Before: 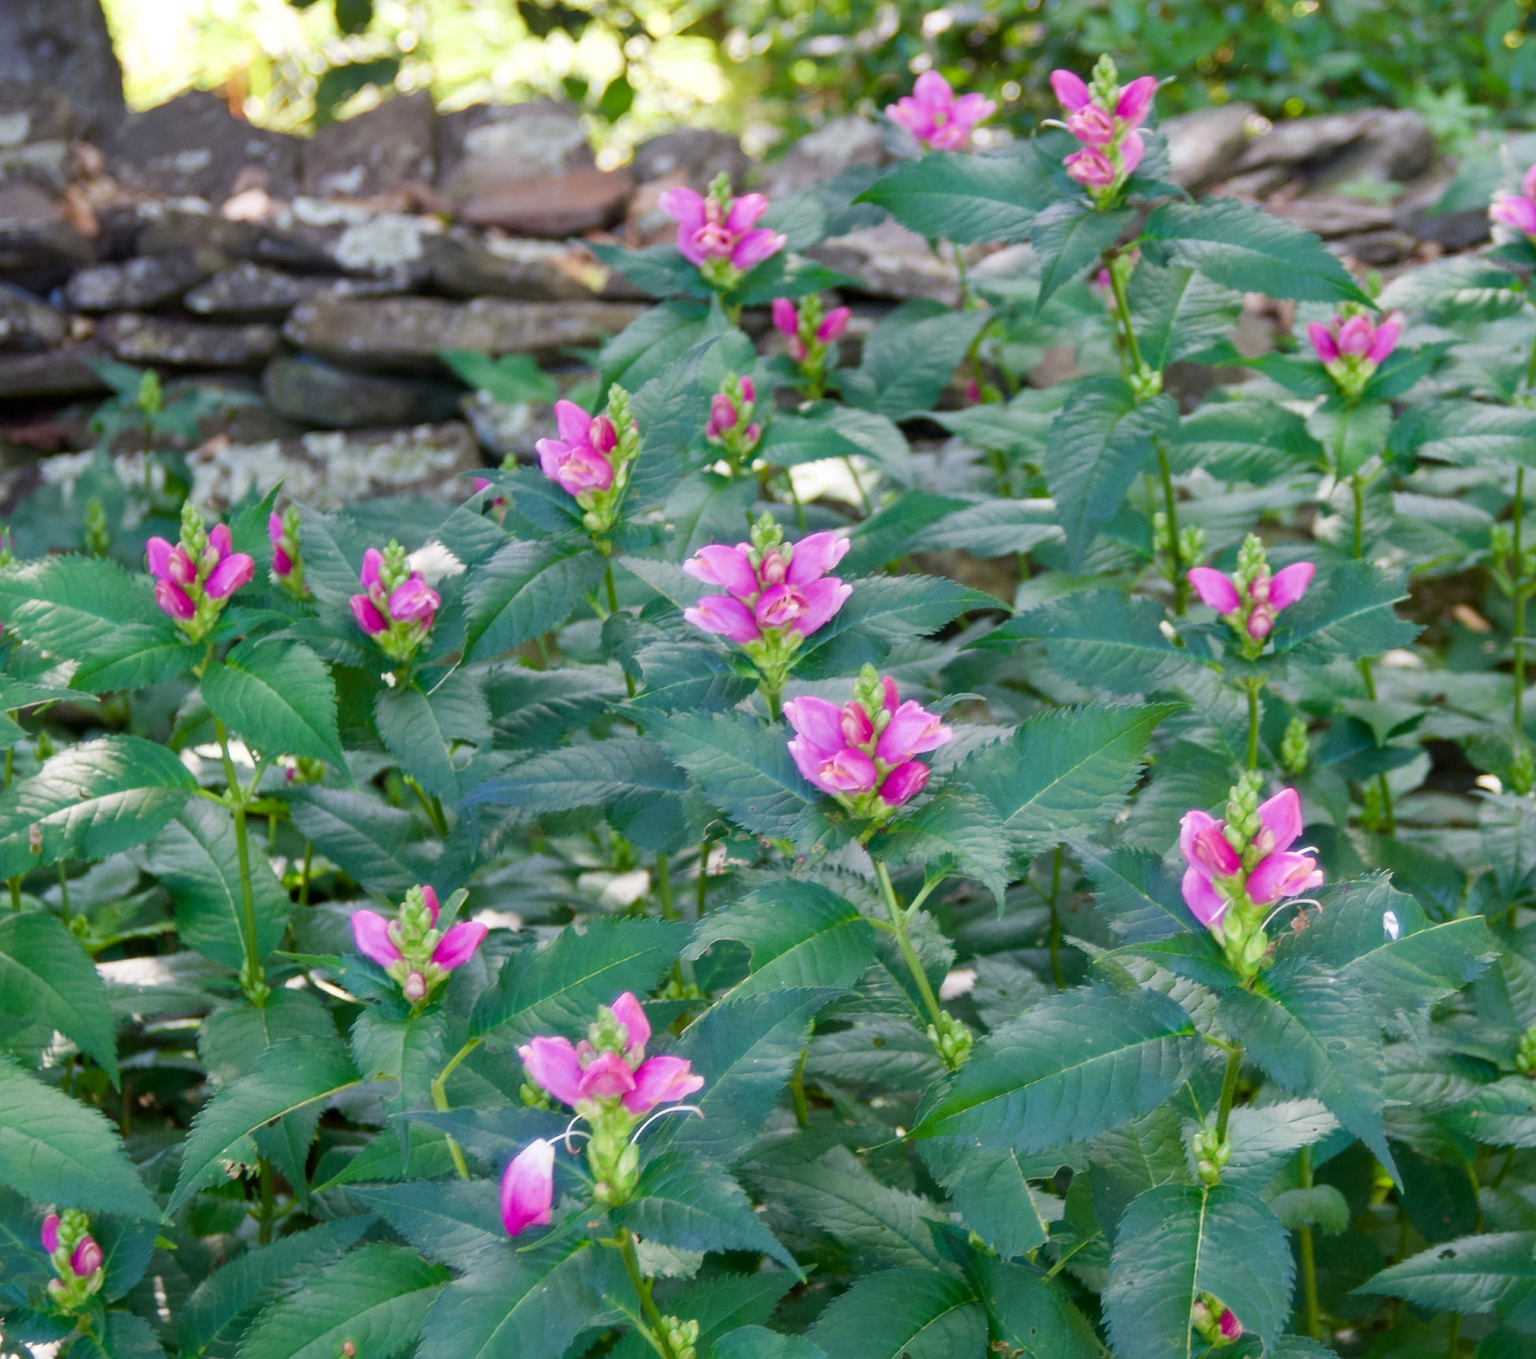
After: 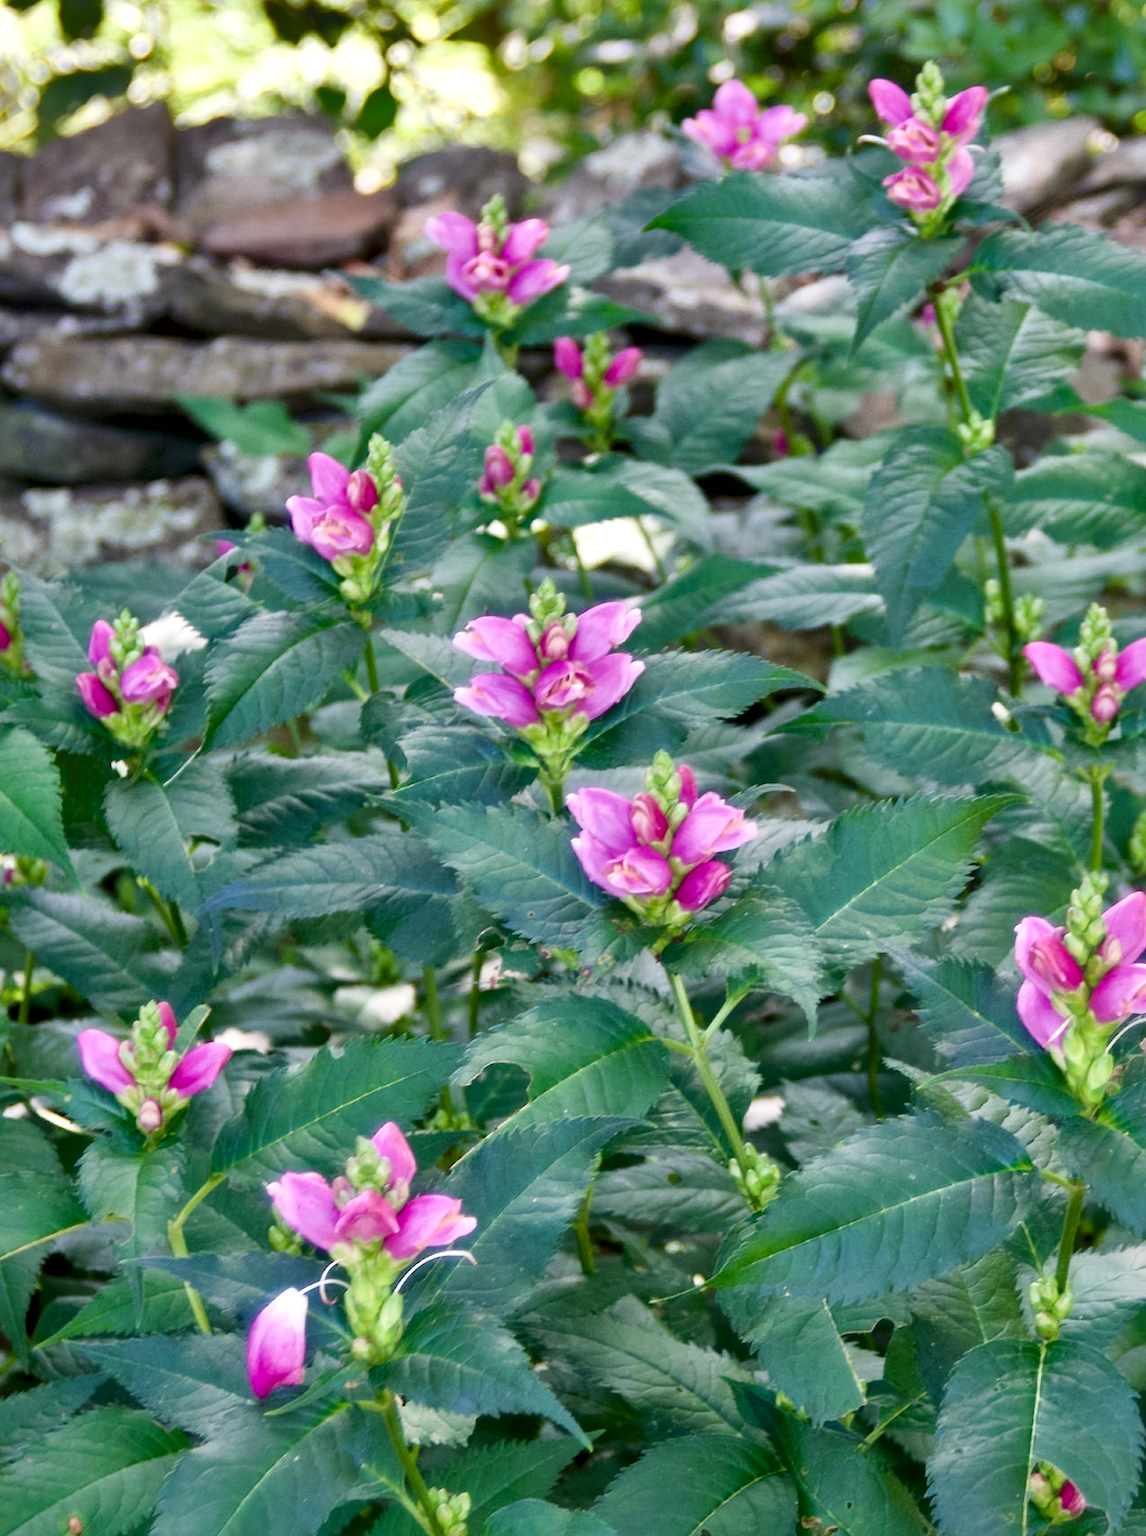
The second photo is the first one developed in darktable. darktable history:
local contrast: mode bilateral grid, contrast 50, coarseness 50, detail 150%, midtone range 0.2
crop and rotate: left 18.442%, right 15.508%
base curve: curves: ch0 [(0, 0) (0.297, 0.298) (1, 1)], preserve colors none
shadows and highlights: shadows 30.63, highlights -63.22, shadows color adjustment 98%, highlights color adjustment 58.61%, soften with gaussian
